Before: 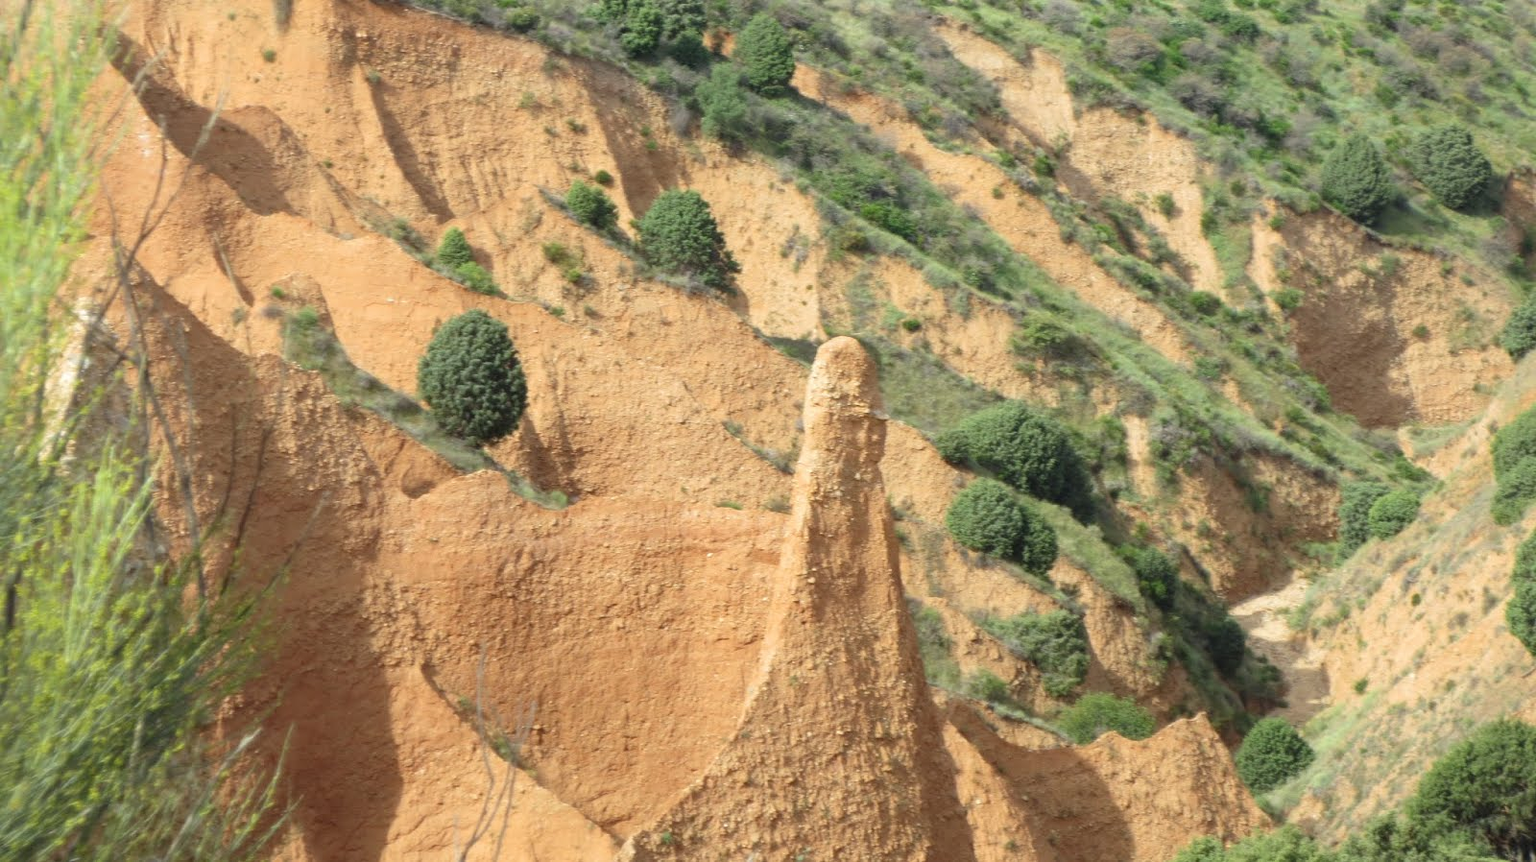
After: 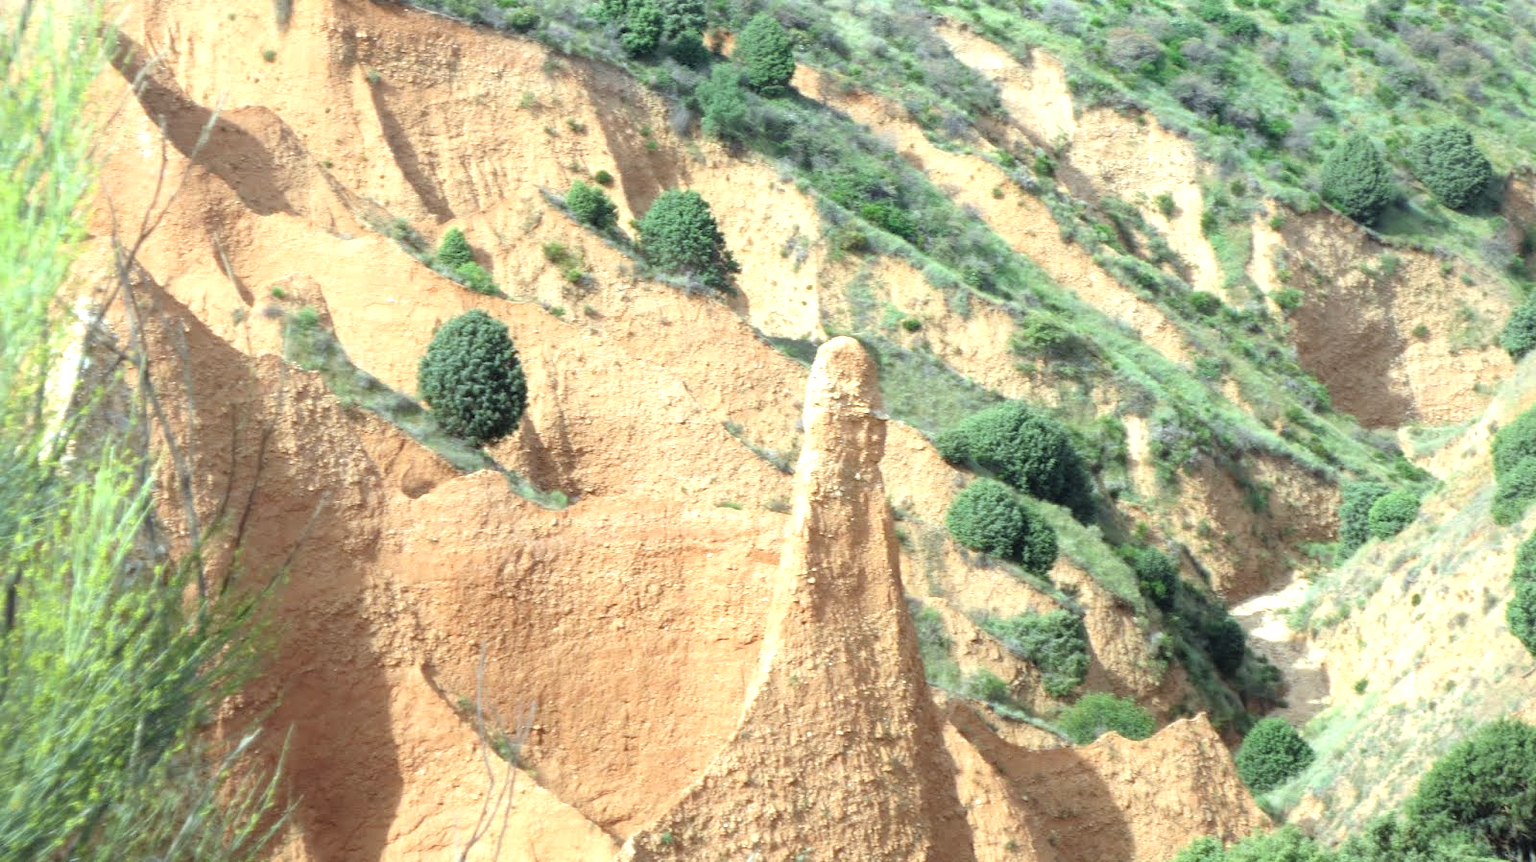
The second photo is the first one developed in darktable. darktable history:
color calibration: illuminant F (fluorescent), F source F9 (Cool White Deluxe 4150 K) – high CRI, x 0.374, y 0.373, temperature 4159.46 K
tone equalizer: -8 EV -0.785 EV, -7 EV -0.71 EV, -6 EV -0.564 EV, -5 EV -0.407 EV, -3 EV 0.391 EV, -2 EV 0.6 EV, -1 EV 0.683 EV, +0 EV 0.721 EV
